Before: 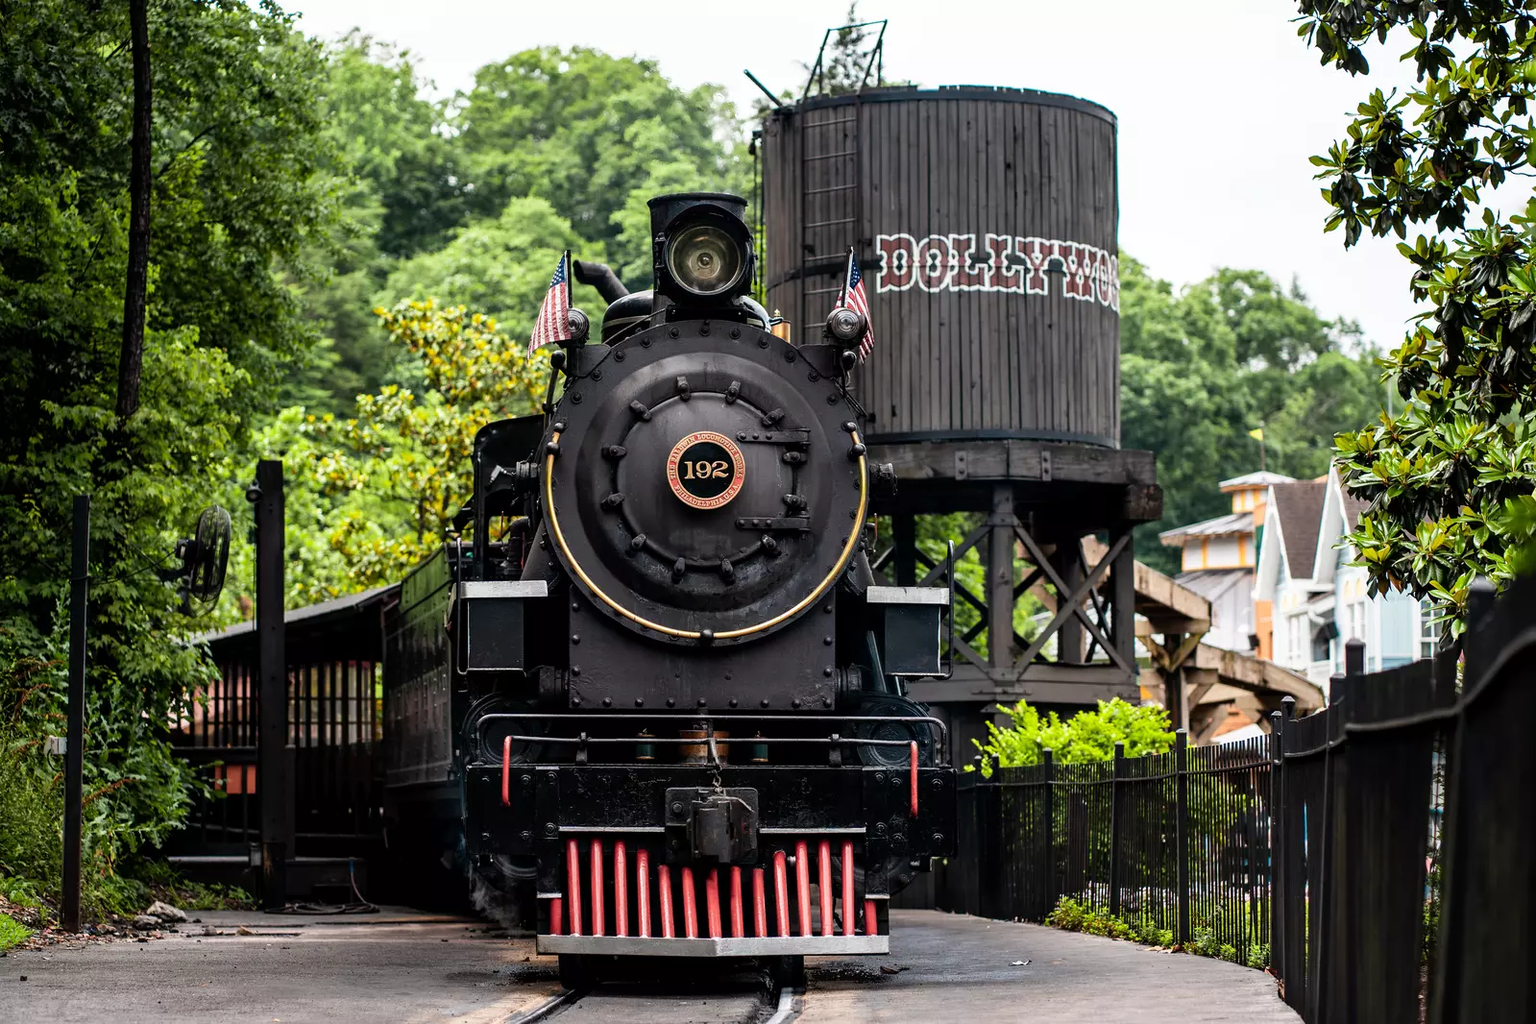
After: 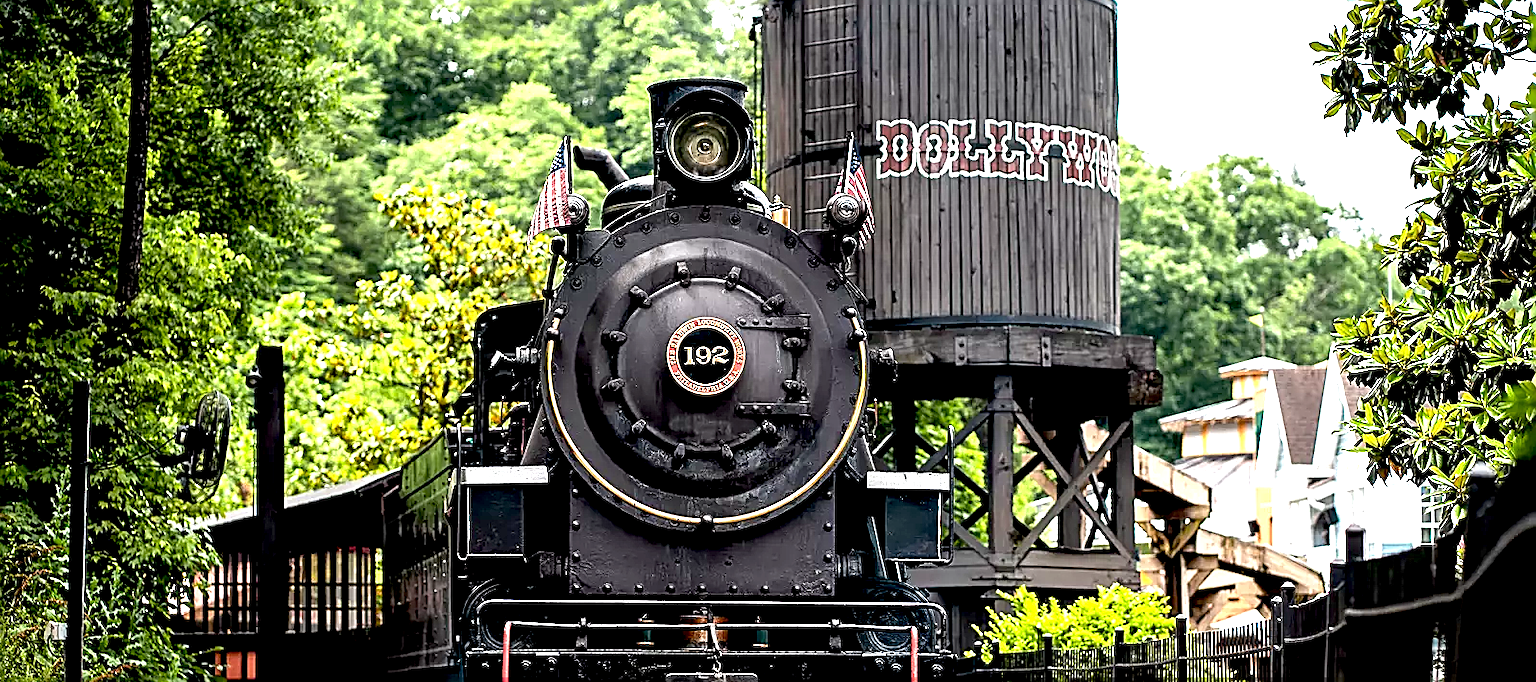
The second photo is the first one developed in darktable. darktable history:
exposure: black level correction 0.01, exposure 1 EV, compensate highlight preservation false
rgb curve: mode RGB, independent channels
local contrast: highlights 100%, shadows 100%, detail 120%, midtone range 0.2
crop: top 11.166%, bottom 22.168%
sharpen: radius 1.685, amount 1.294
